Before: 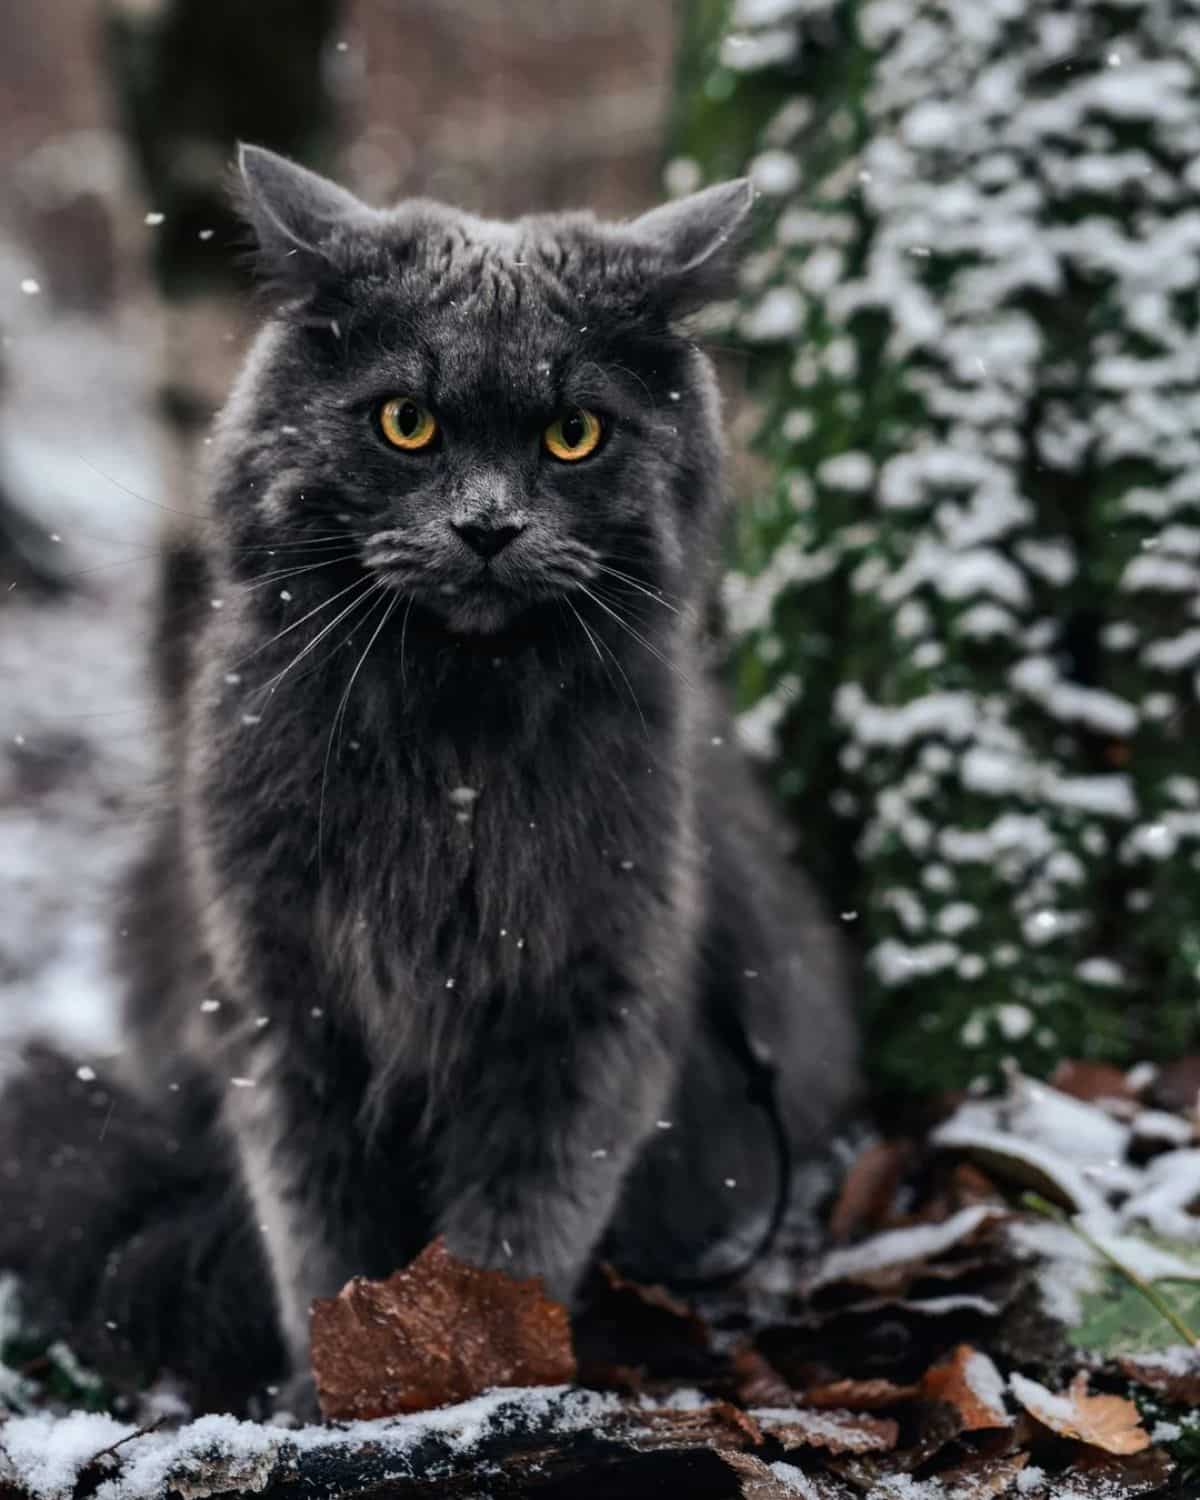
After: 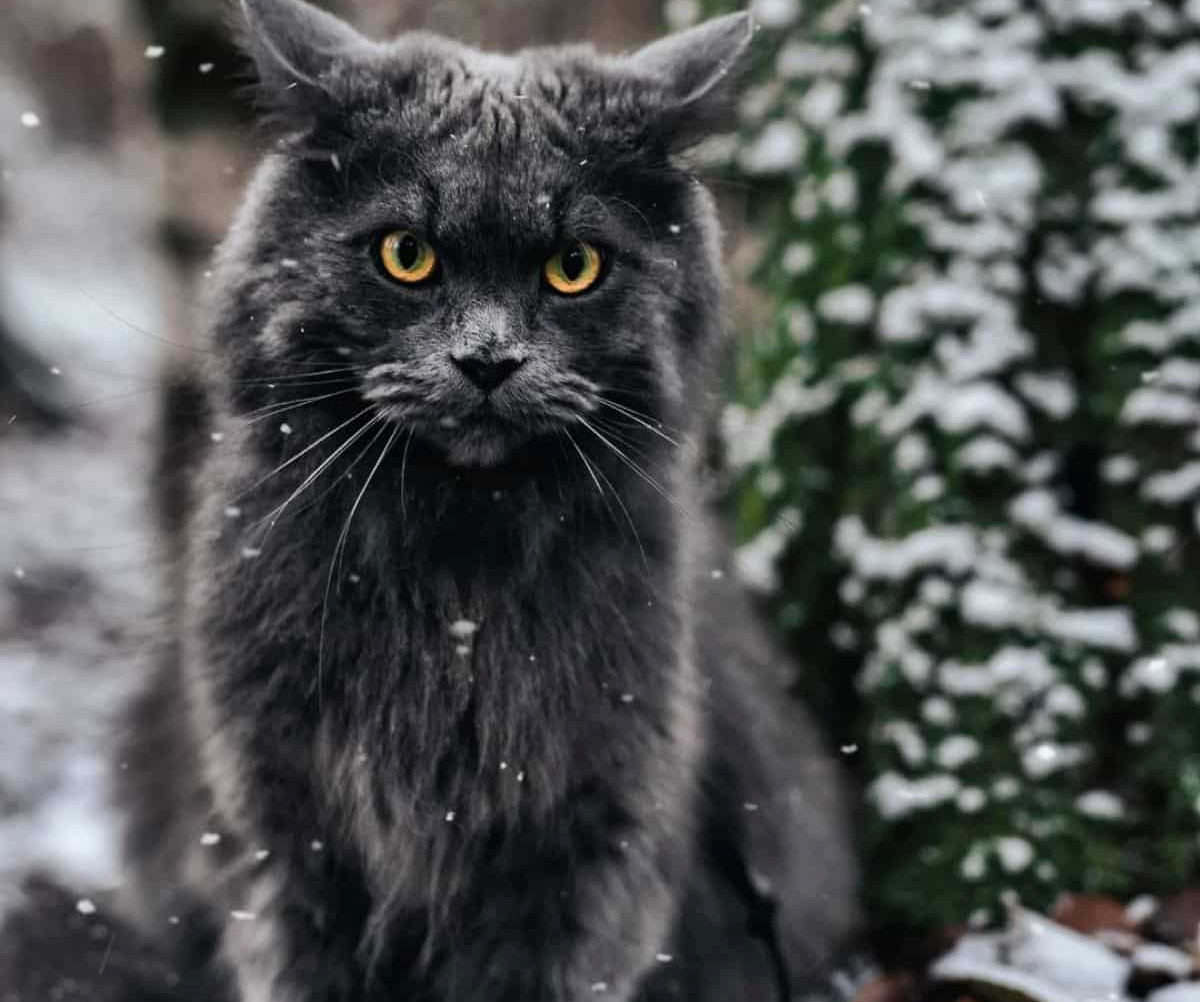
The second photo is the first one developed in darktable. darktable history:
shadows and highlights: shadows 37.13, highlights -28.13, soften with gaussian
crop: top 11.164%, bottom 21.974%
